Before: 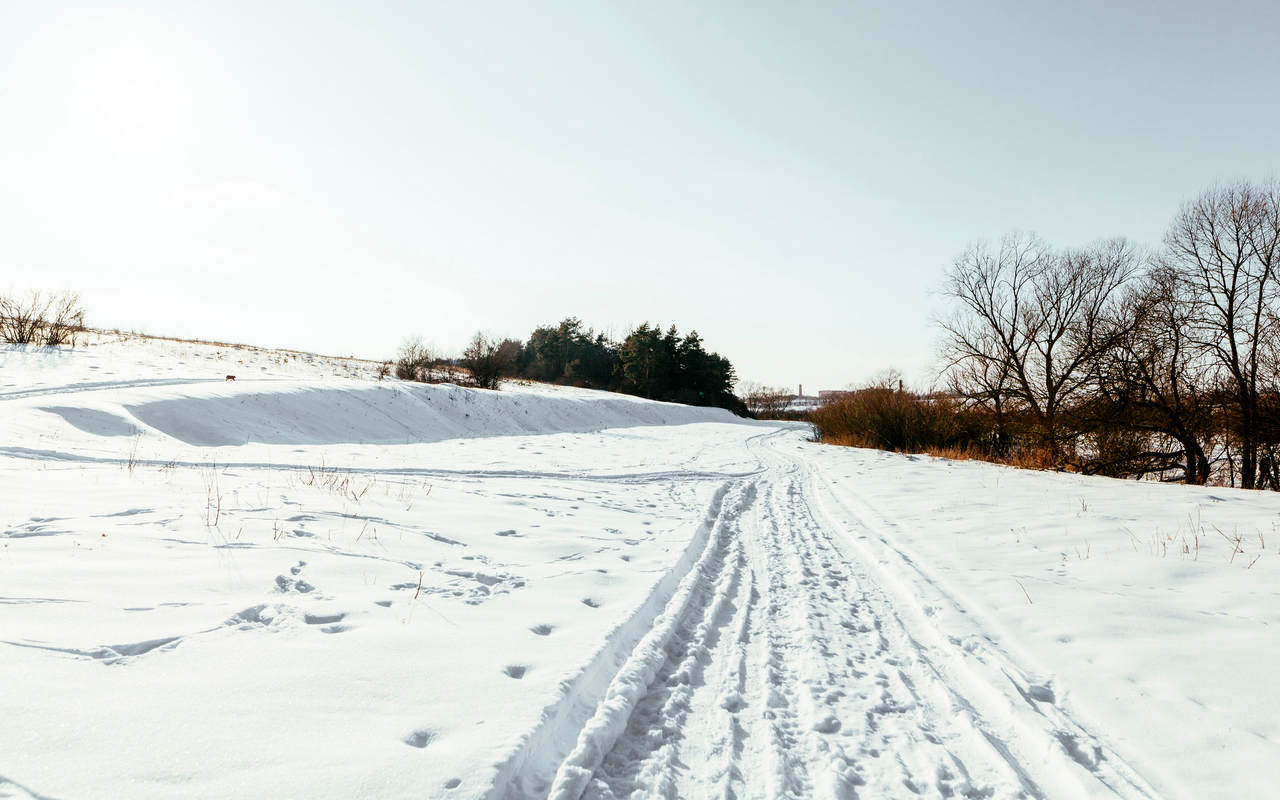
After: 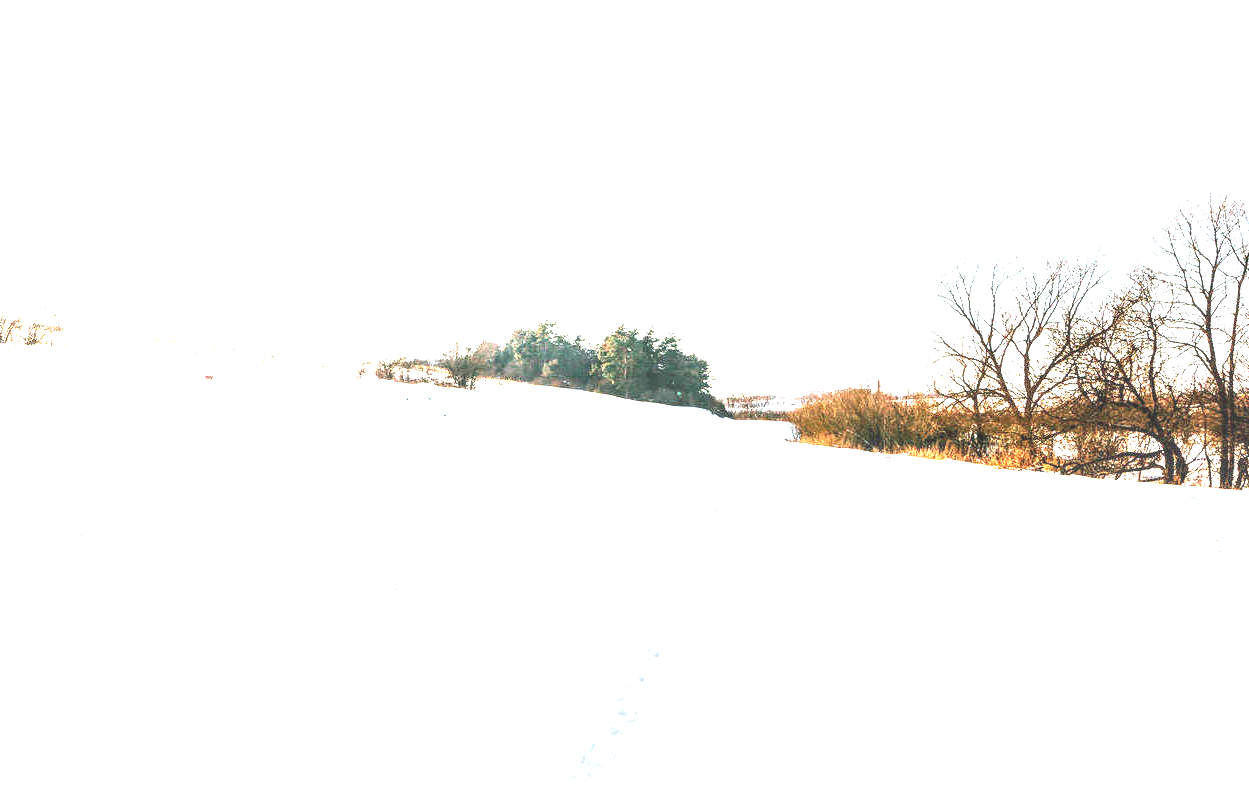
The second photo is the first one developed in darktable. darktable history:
exposure: black level correction 0, exposure 2.327 EV, compensate exposure bias true, compensate highlight preservation false
local contrast: detail 130%
crop and rotate: left 1.774%, right 0.633%, bottom 1.28%
